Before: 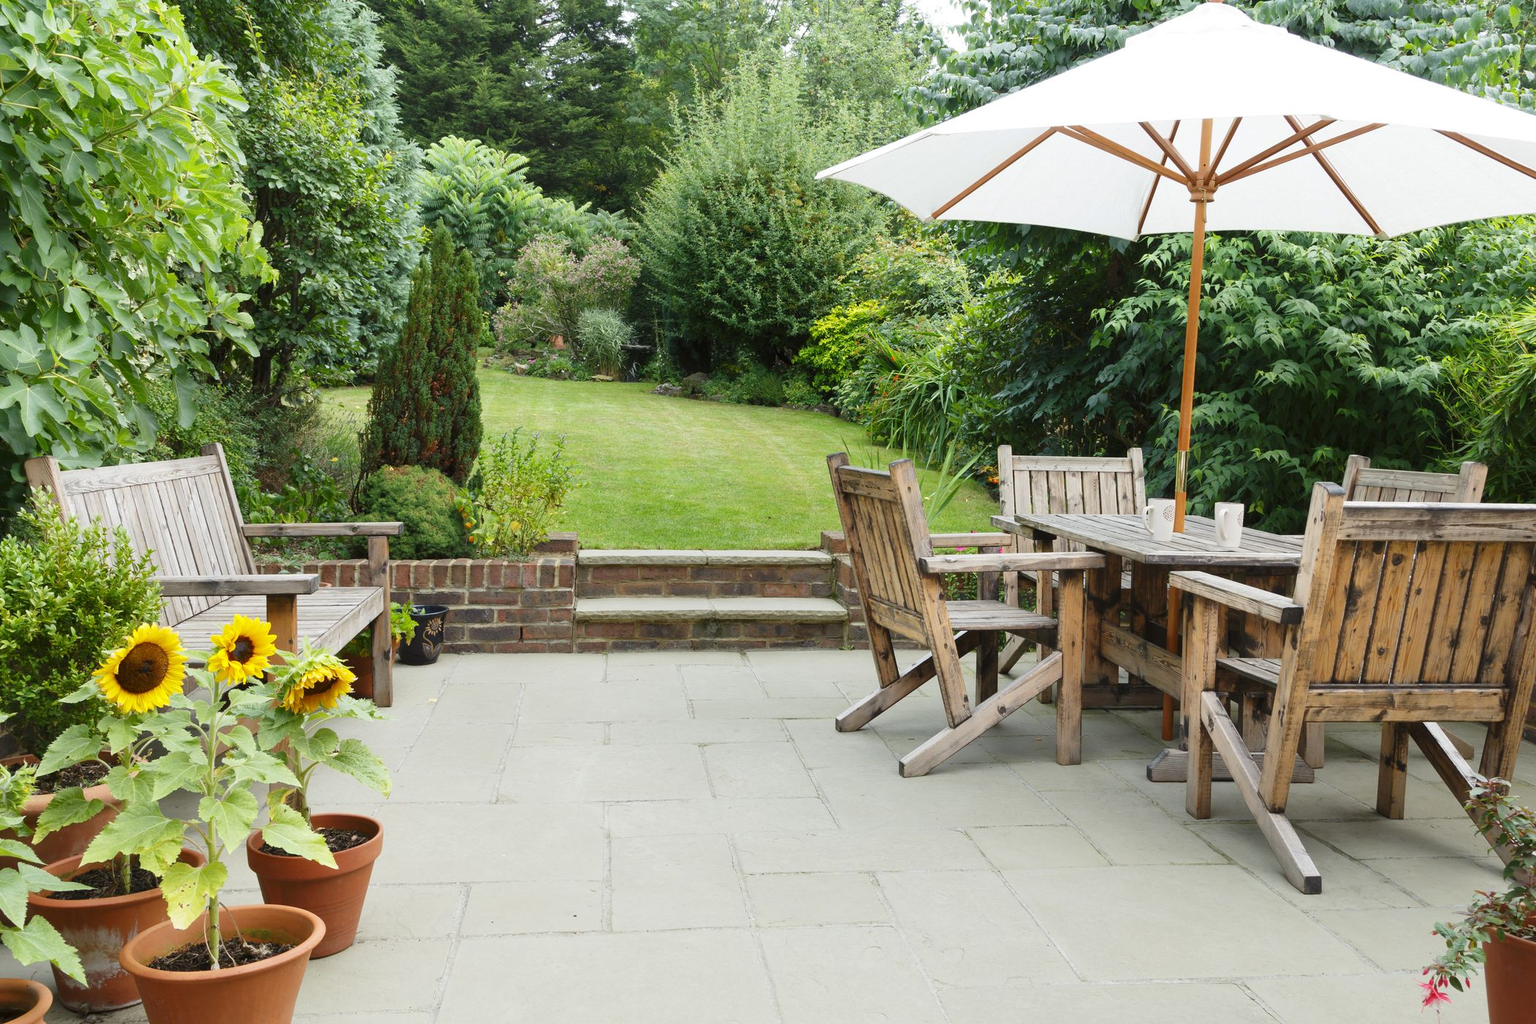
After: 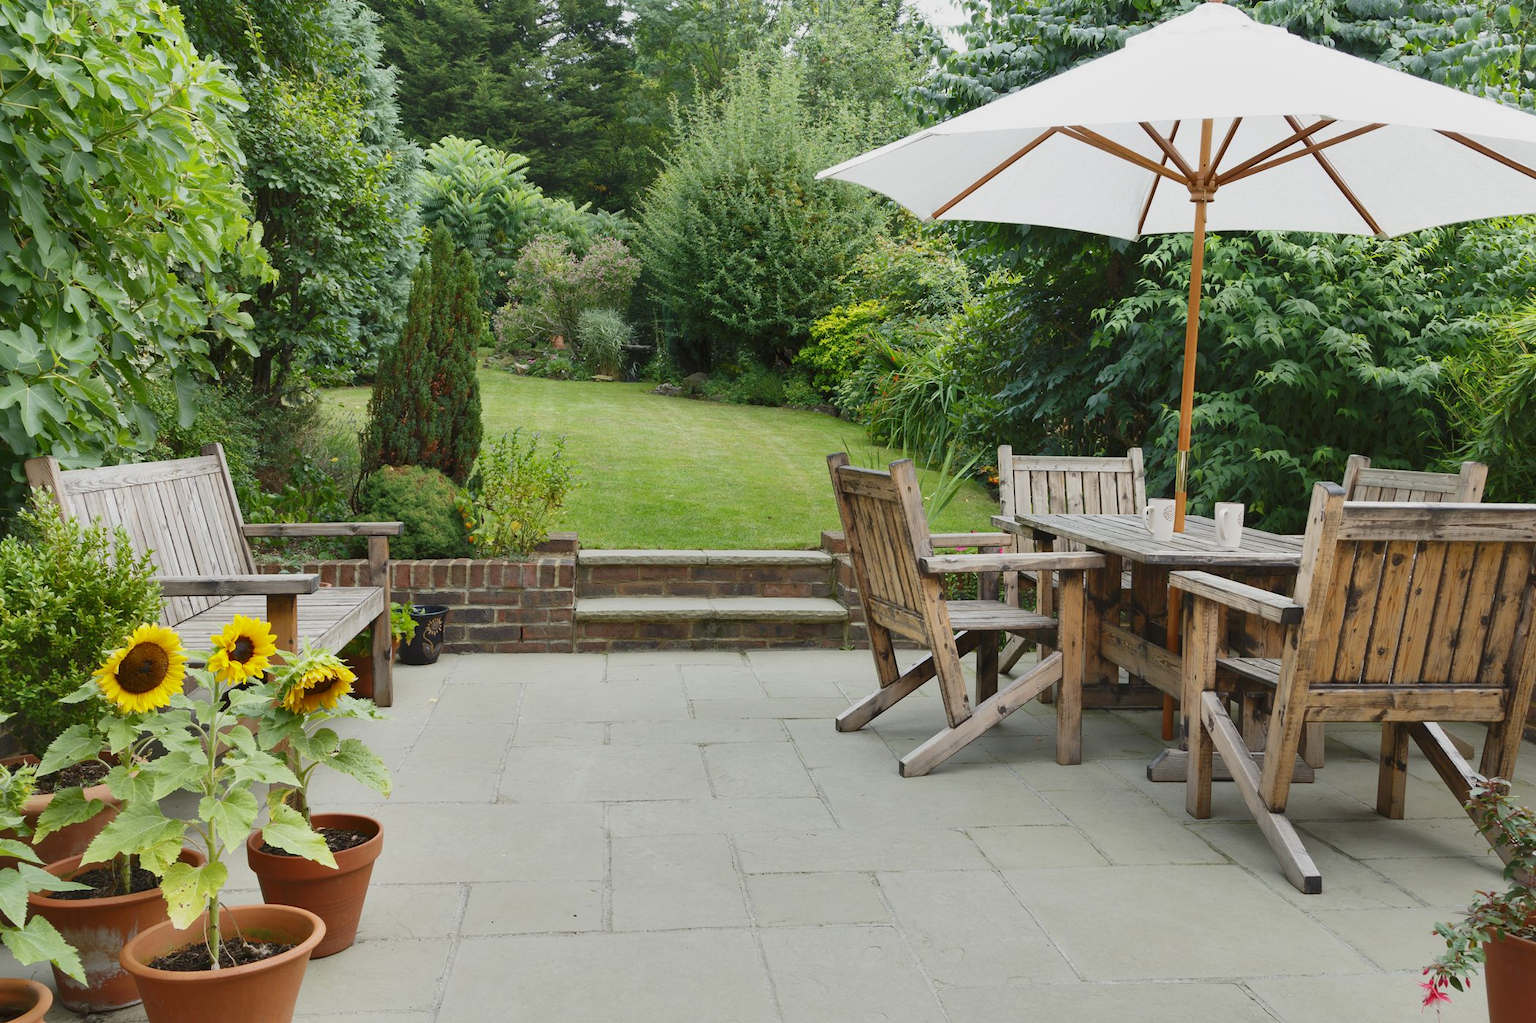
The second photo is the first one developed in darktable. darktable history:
shadows and highlights: soften with gaussian
tone equalizer: -8 EV 0.231 EV, -7 EV 0.428 EV, -6 EV 0.439 EV, -5 EV 0.211 EV, -3 EV -0.25 EV, -2 EV -0.427 EV, -1 EV -0.413 EV, +0 EV -0.275 EV
